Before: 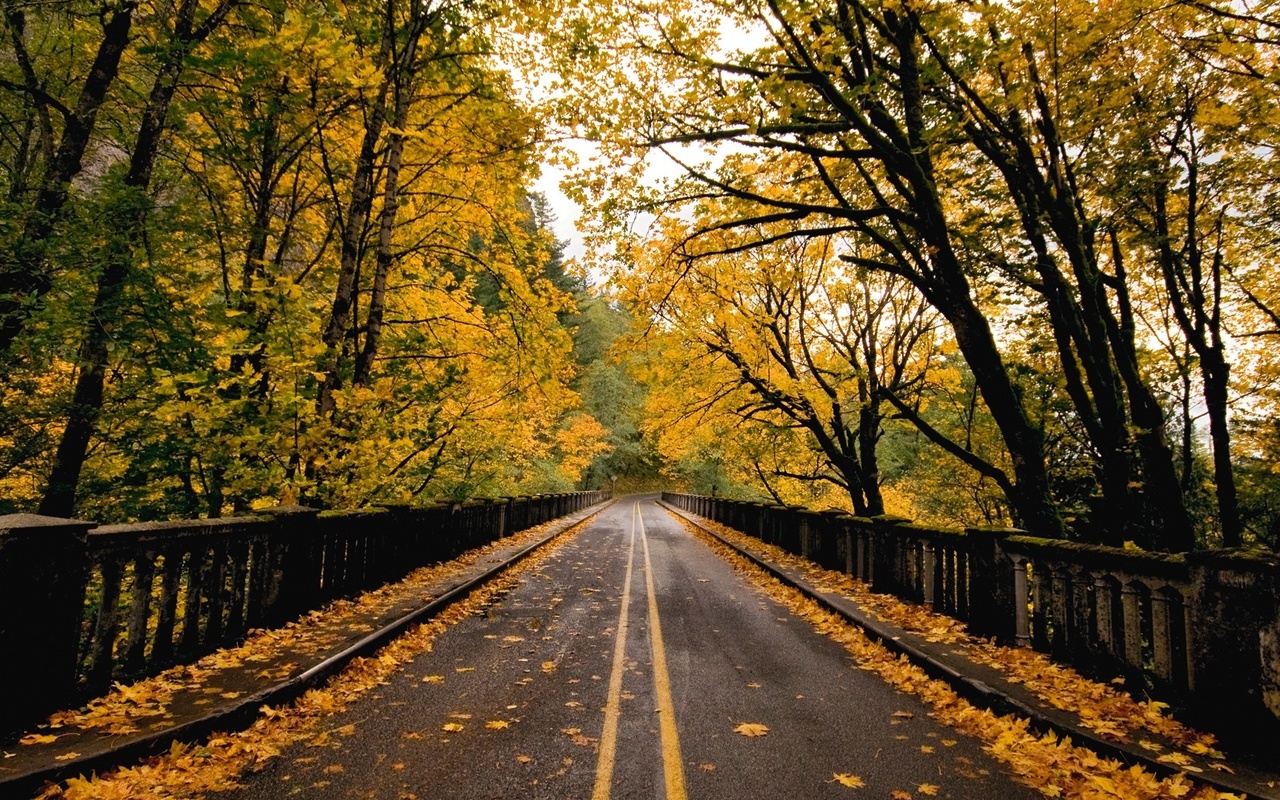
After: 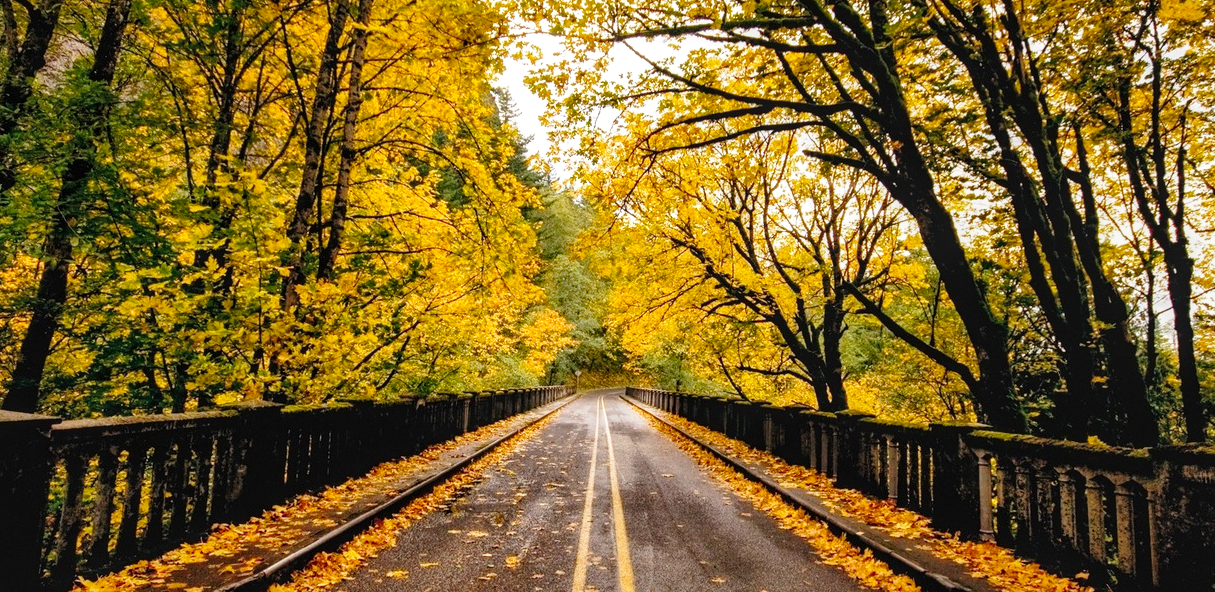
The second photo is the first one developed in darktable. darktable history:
crop and rotate: left 2.884%, top 13.308%, right 2.184%, bottom 12.684%
base curve: curves: ch0 [(0, 0) (0.028, 0.03) (0.121, 0.232) (0.46, 0.748) (0.859, 0.968) (1, 1)], preserve colors none
shadows and highlights: on, module defaults
local contrast: on, module defaults
